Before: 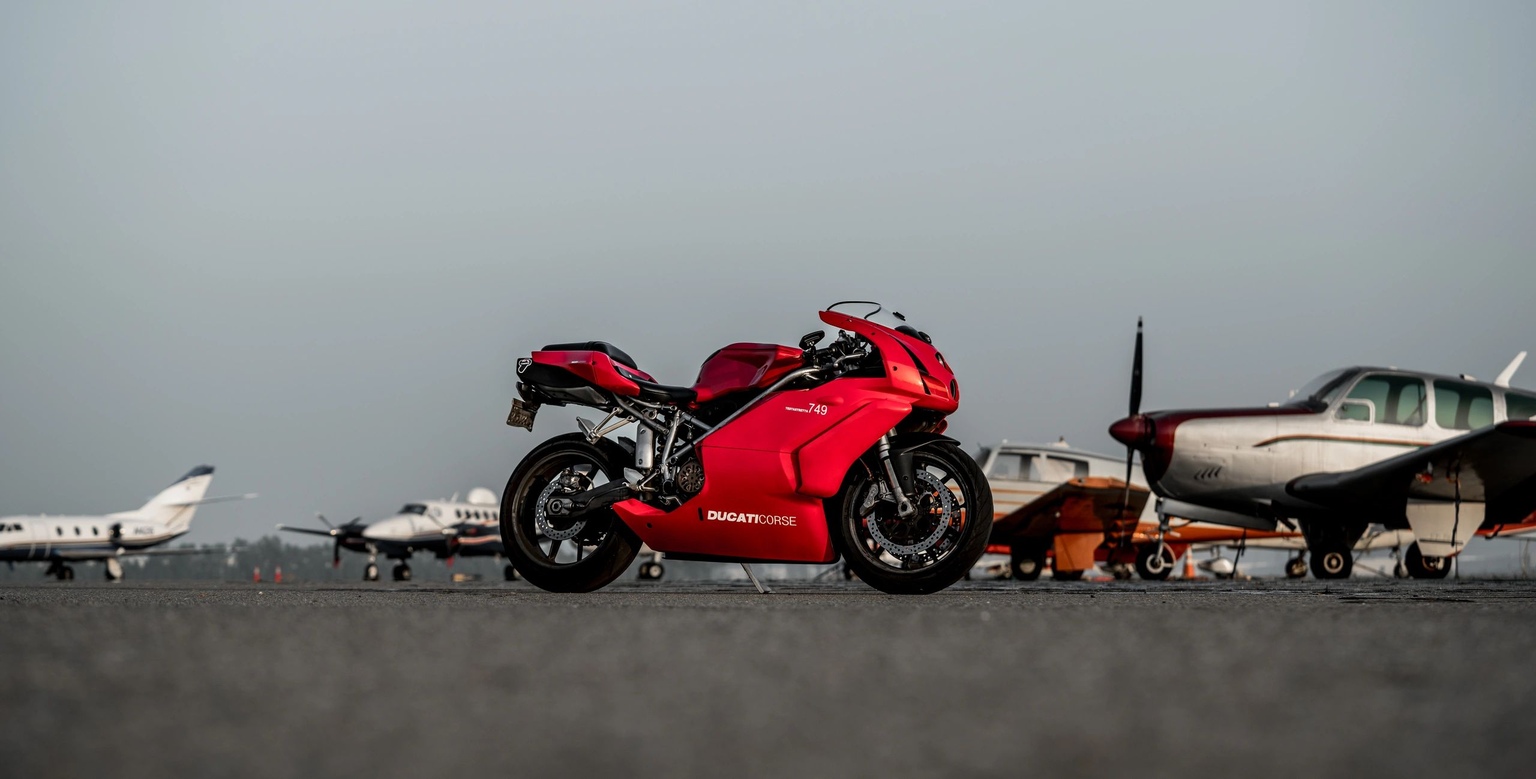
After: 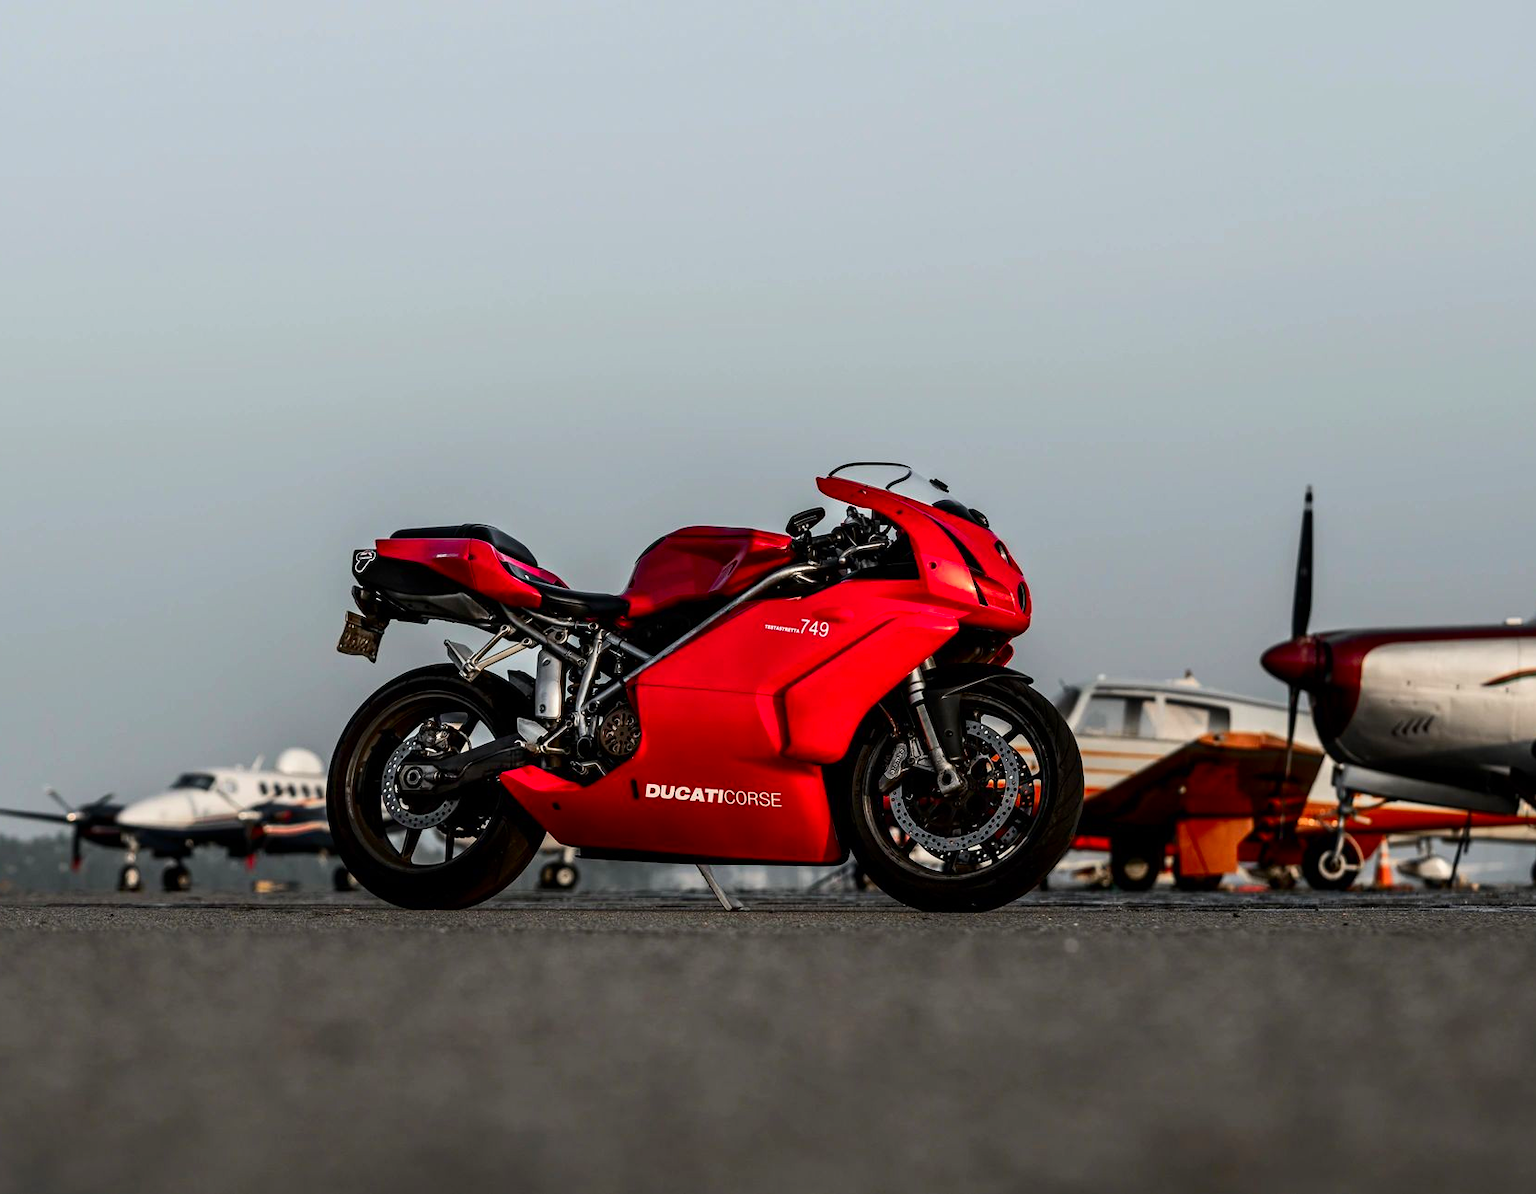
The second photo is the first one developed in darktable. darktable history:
contrast brightness saturation: contrast 0.165, saturation 0.318
crop and rotate: left 18.677%, right 16.107%
